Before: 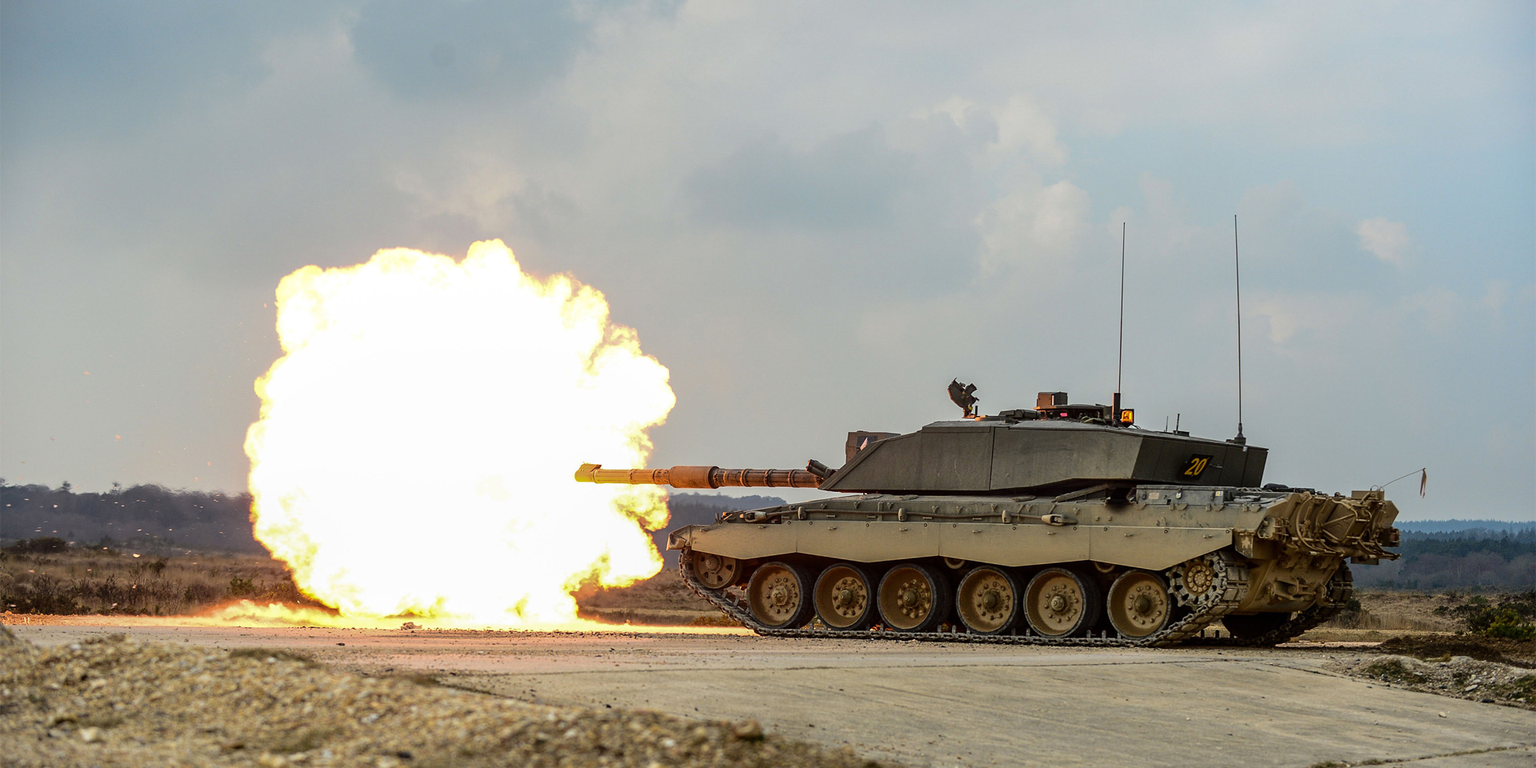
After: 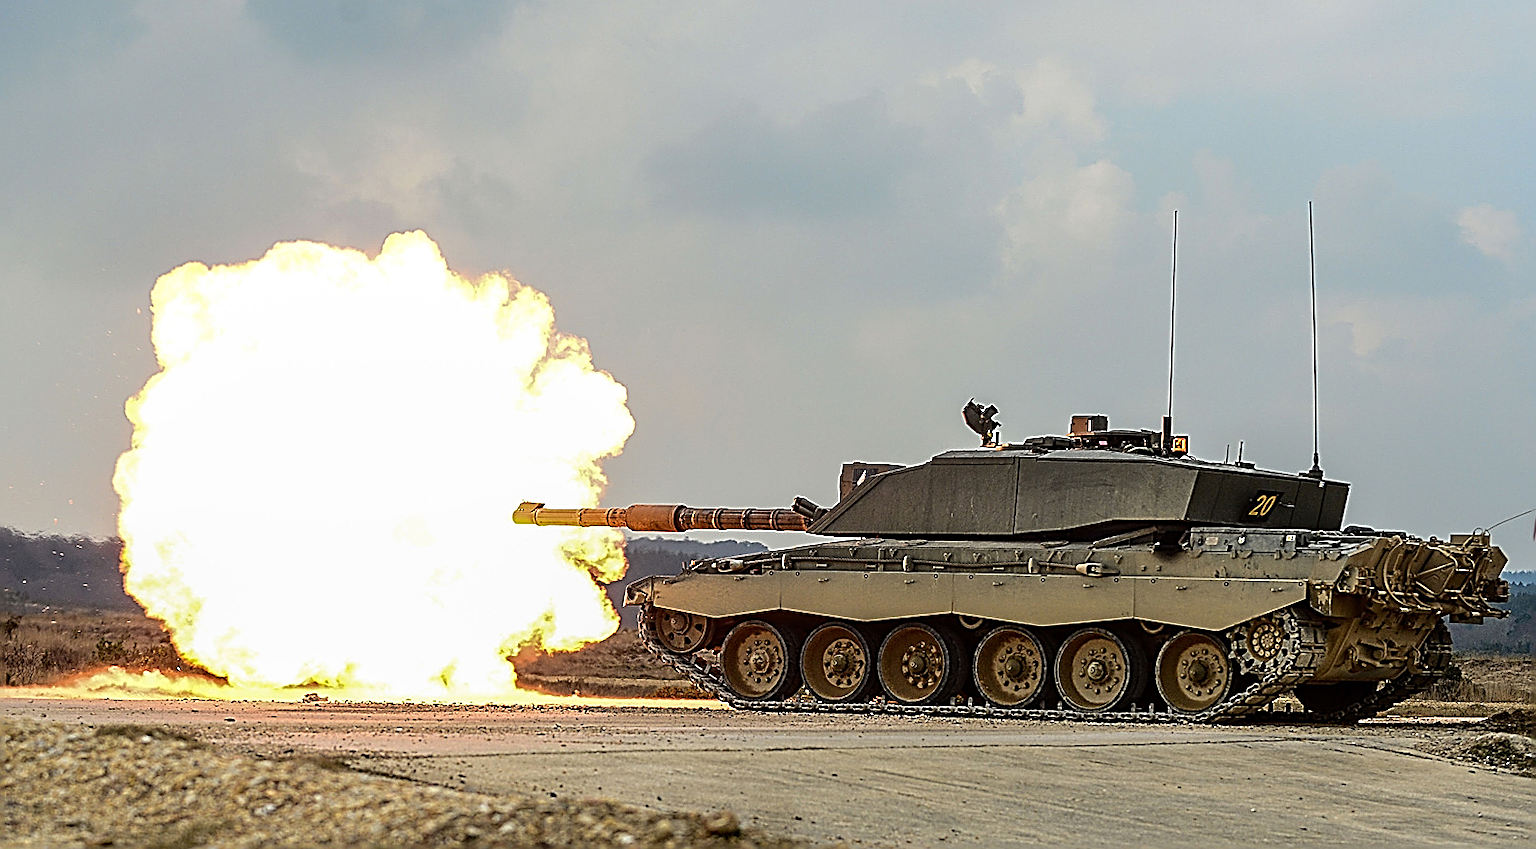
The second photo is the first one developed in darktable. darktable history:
sharpen: amount 2
crop: left 9.807%, top 6.259%, right 7.334%, bottom 2.177%
